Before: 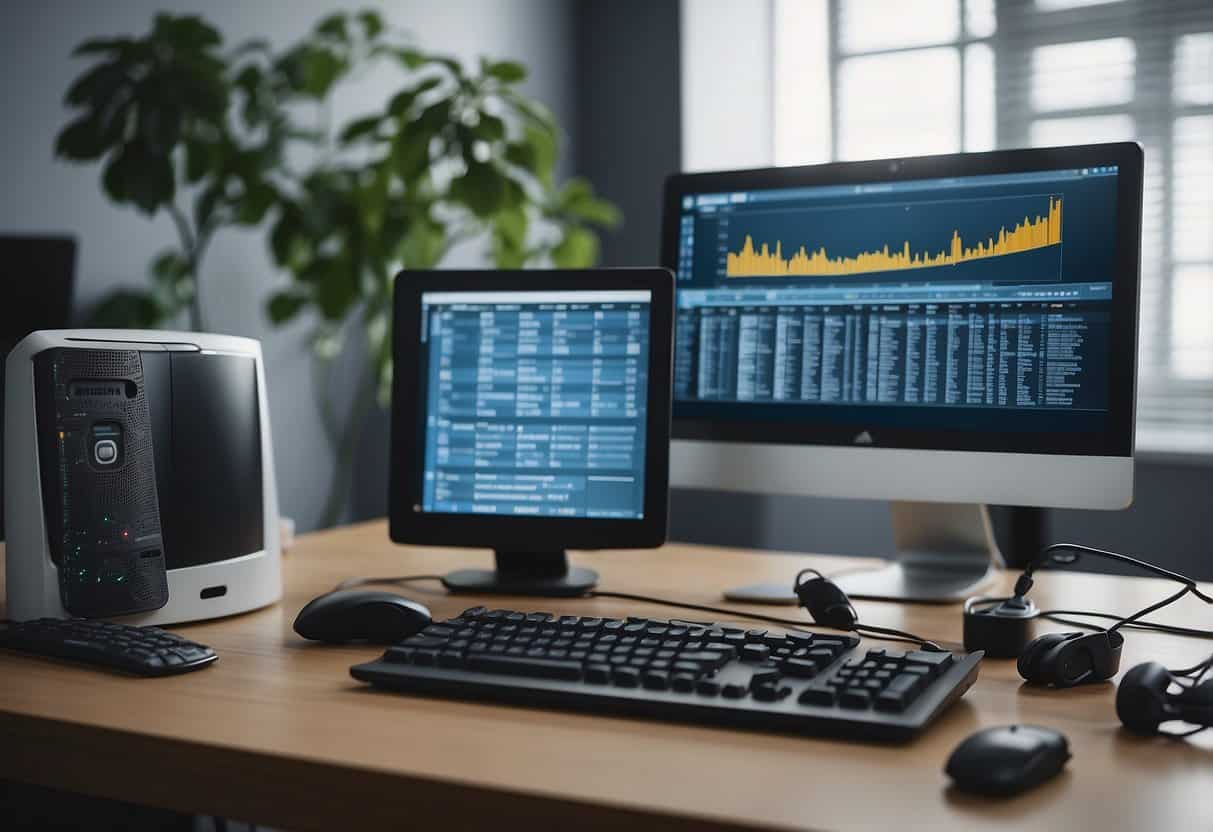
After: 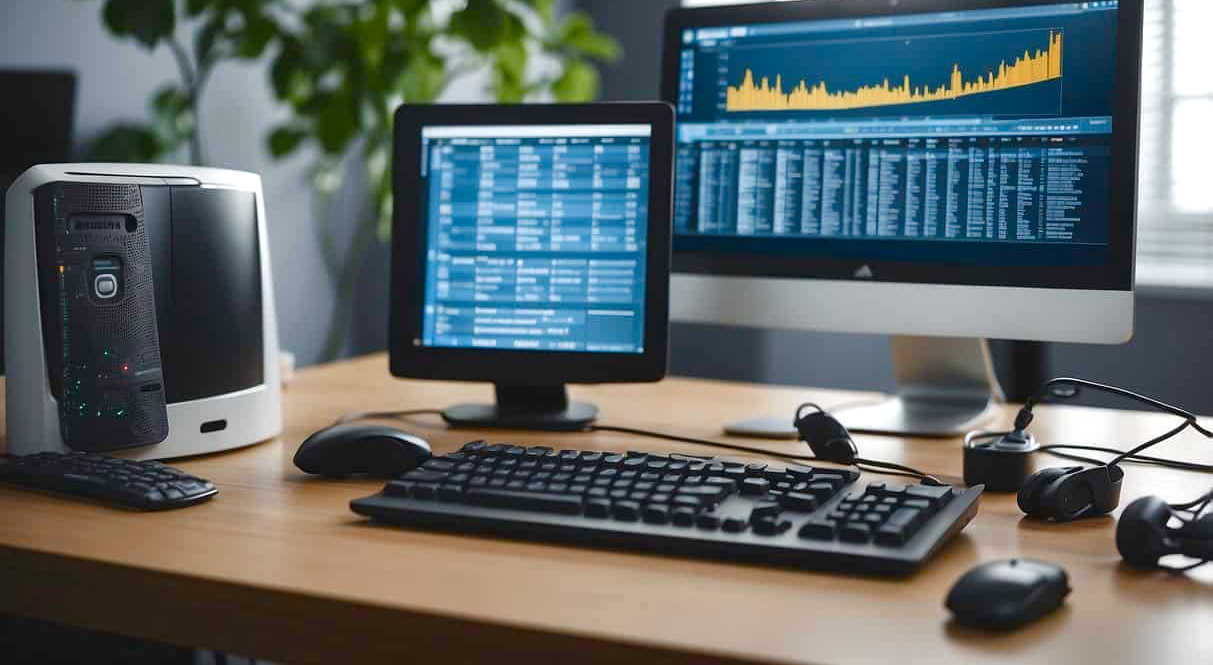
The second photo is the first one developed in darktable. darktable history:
crop and rotate: top 19.998%
color balance rgb: perceptual saturation grading › global saturation 20%, perceptual saturation grading › highlights -50%, perceptual saturation grading › shadows 30%, perceptual brilliance grading › global brilliance 10%, perceptual brilliance grading › shadows 15%
